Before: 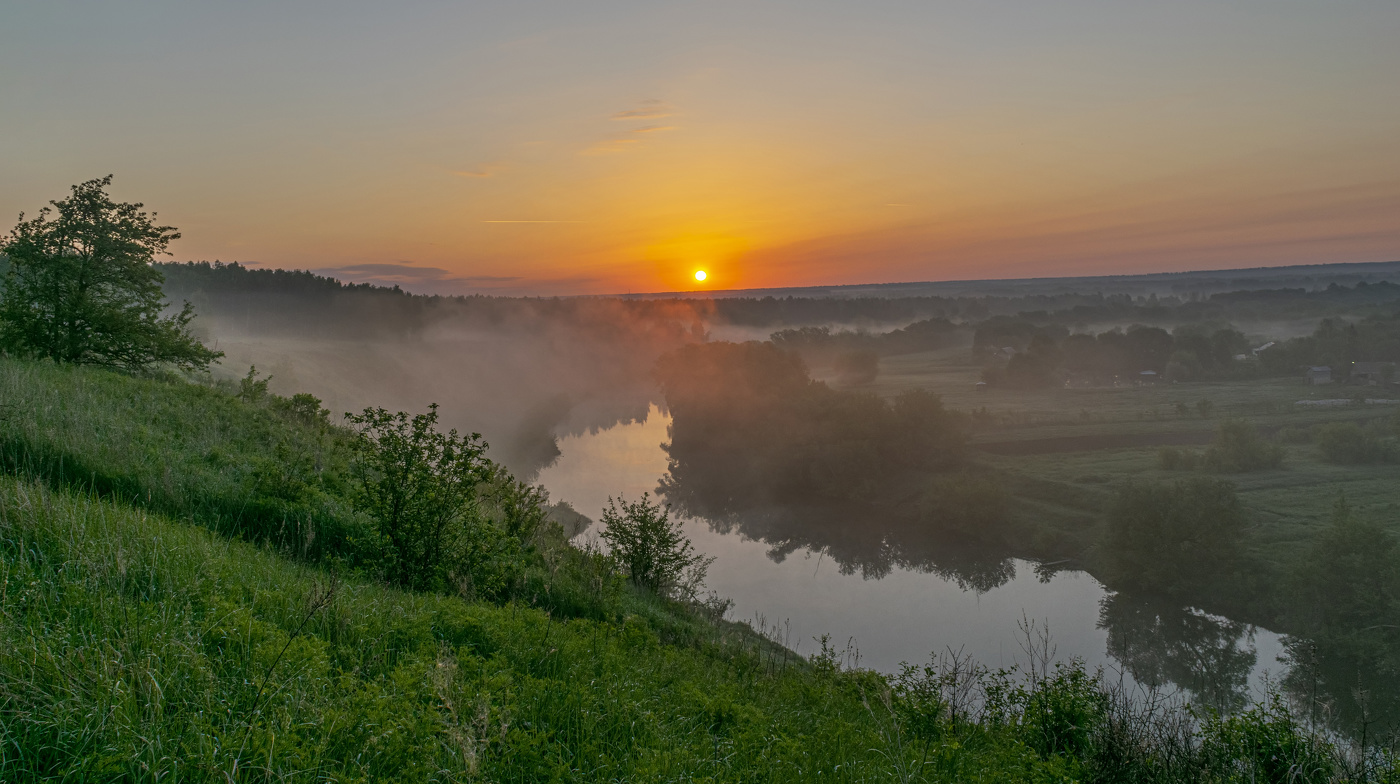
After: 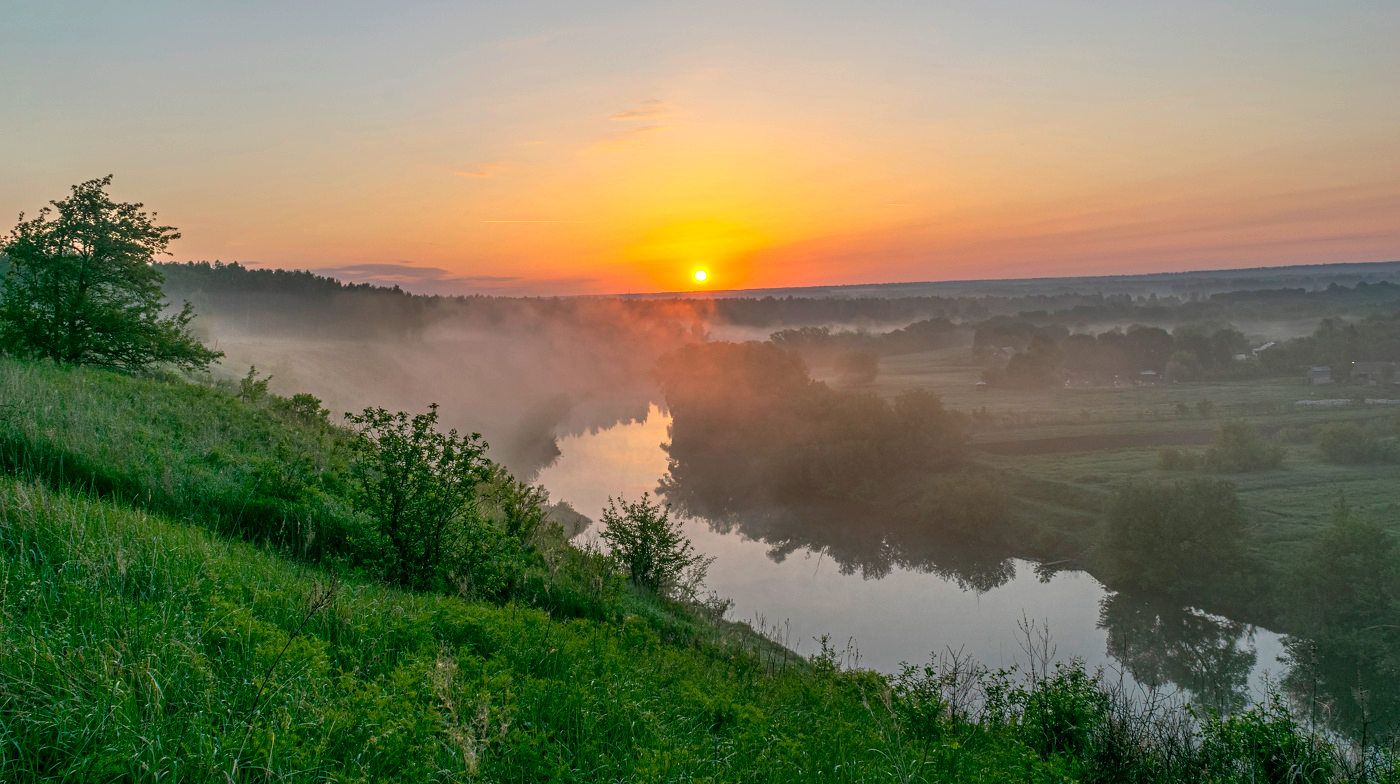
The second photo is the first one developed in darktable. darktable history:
exposure: black level correction 0, exposure 0.587 EV, compensate highlight preservation false
